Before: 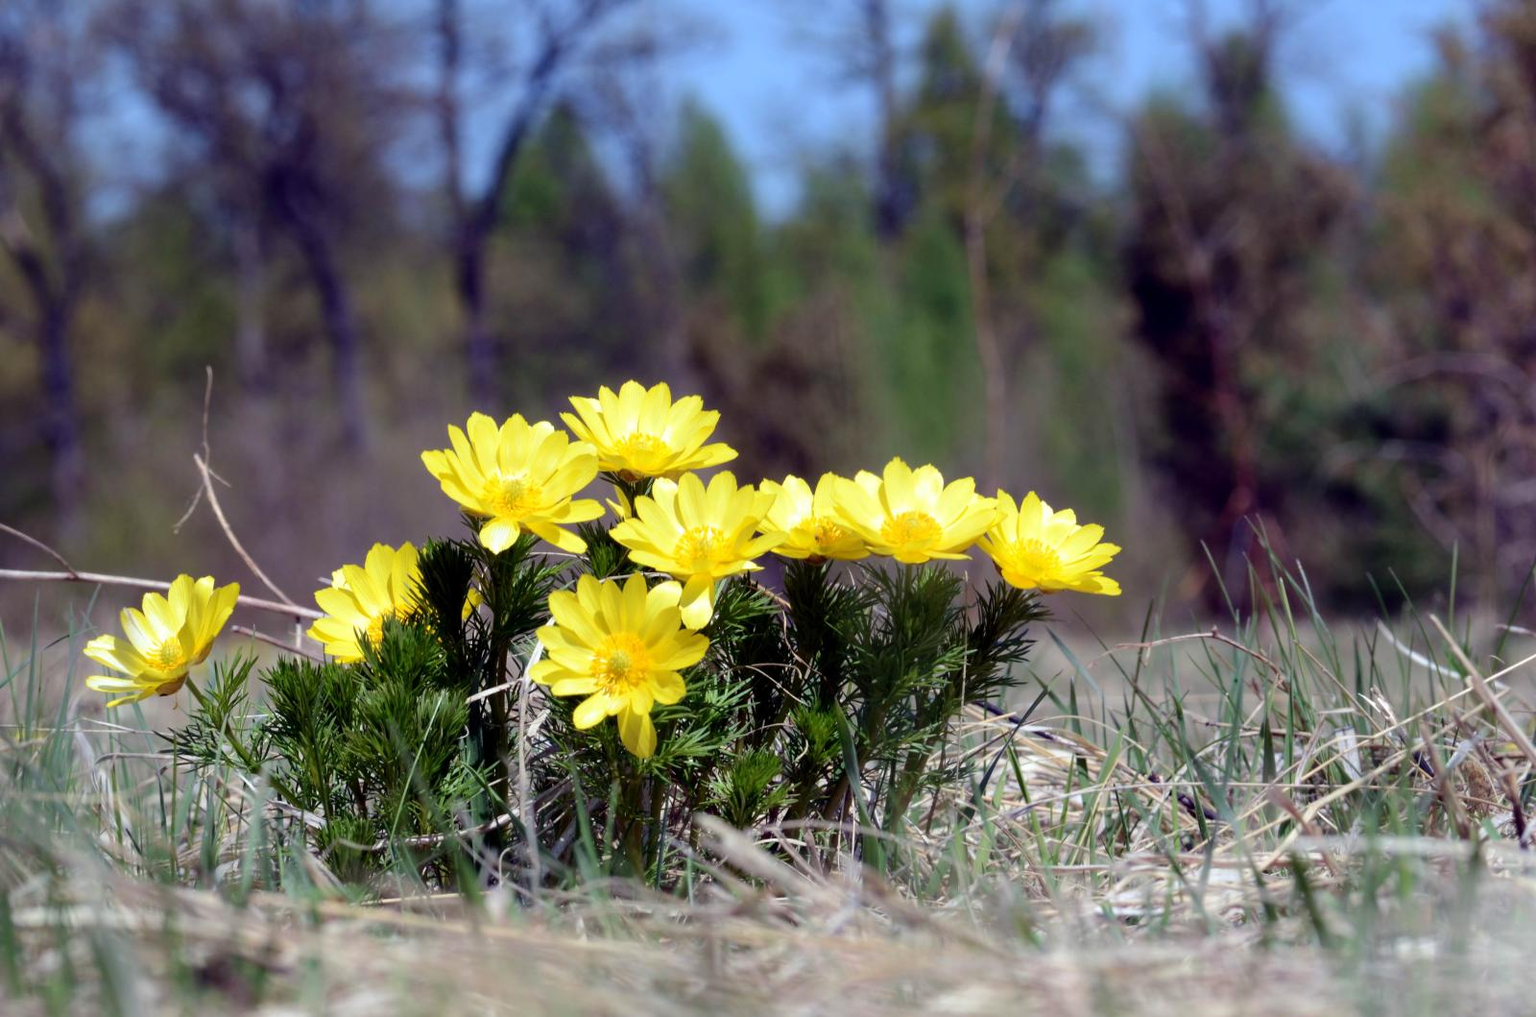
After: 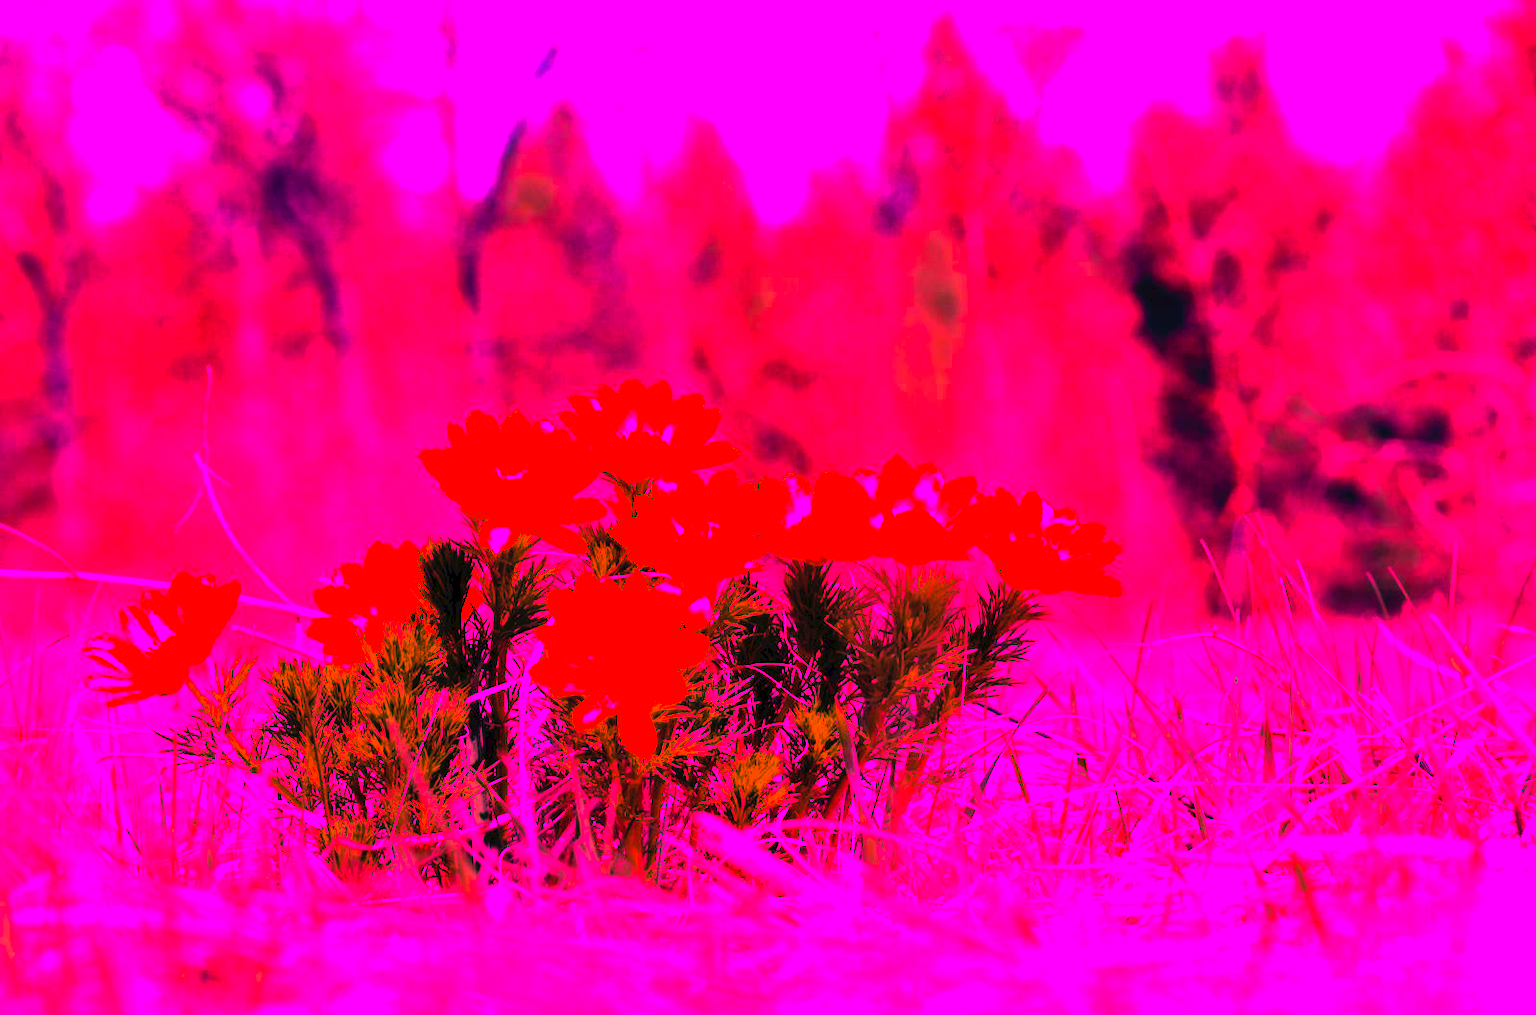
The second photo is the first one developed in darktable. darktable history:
crop: bottom 0.071%
tone curve: curves: ch0 [(0, 0) (0.003, 0.051) (0.011, 0.054) (0.025, 0.056) (0.044, 0.07) (0.069, 0.092) (0.1, 0.119) (0.136, 0.149) (0.177, 0.189) (0.224, 0.231) (0.277, 0.278) (0.335, 0.329) (0.399, 0.386) (0.468, 0.454) (0.543, 0.524) (0.623, 0.603) (0.709, 0.687) (0.801, 0.776) (0.898, 0.878) (1, 1)], preserve colors none
color balance rgb: perceptual saturation grading › global saturation 25%, global vibrance 10%
local contrast: mode bilateral grid, contrast 20, coarseness 50, detail 120%, midtone range 0.2
white balance: red 4.26, blue 1.802
